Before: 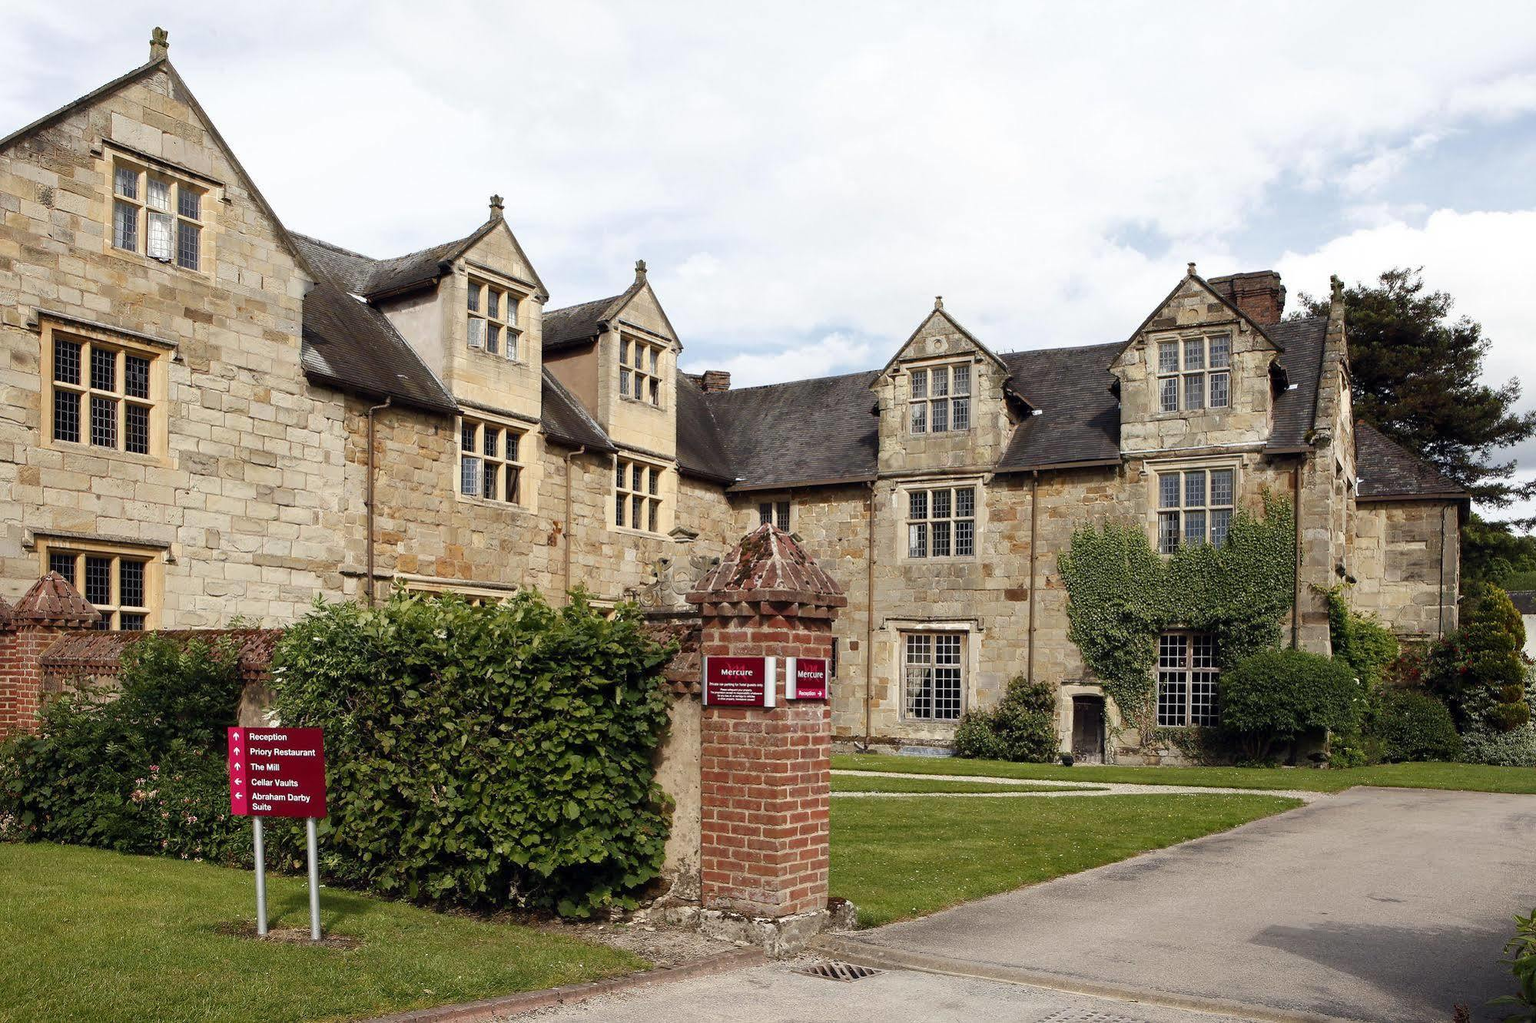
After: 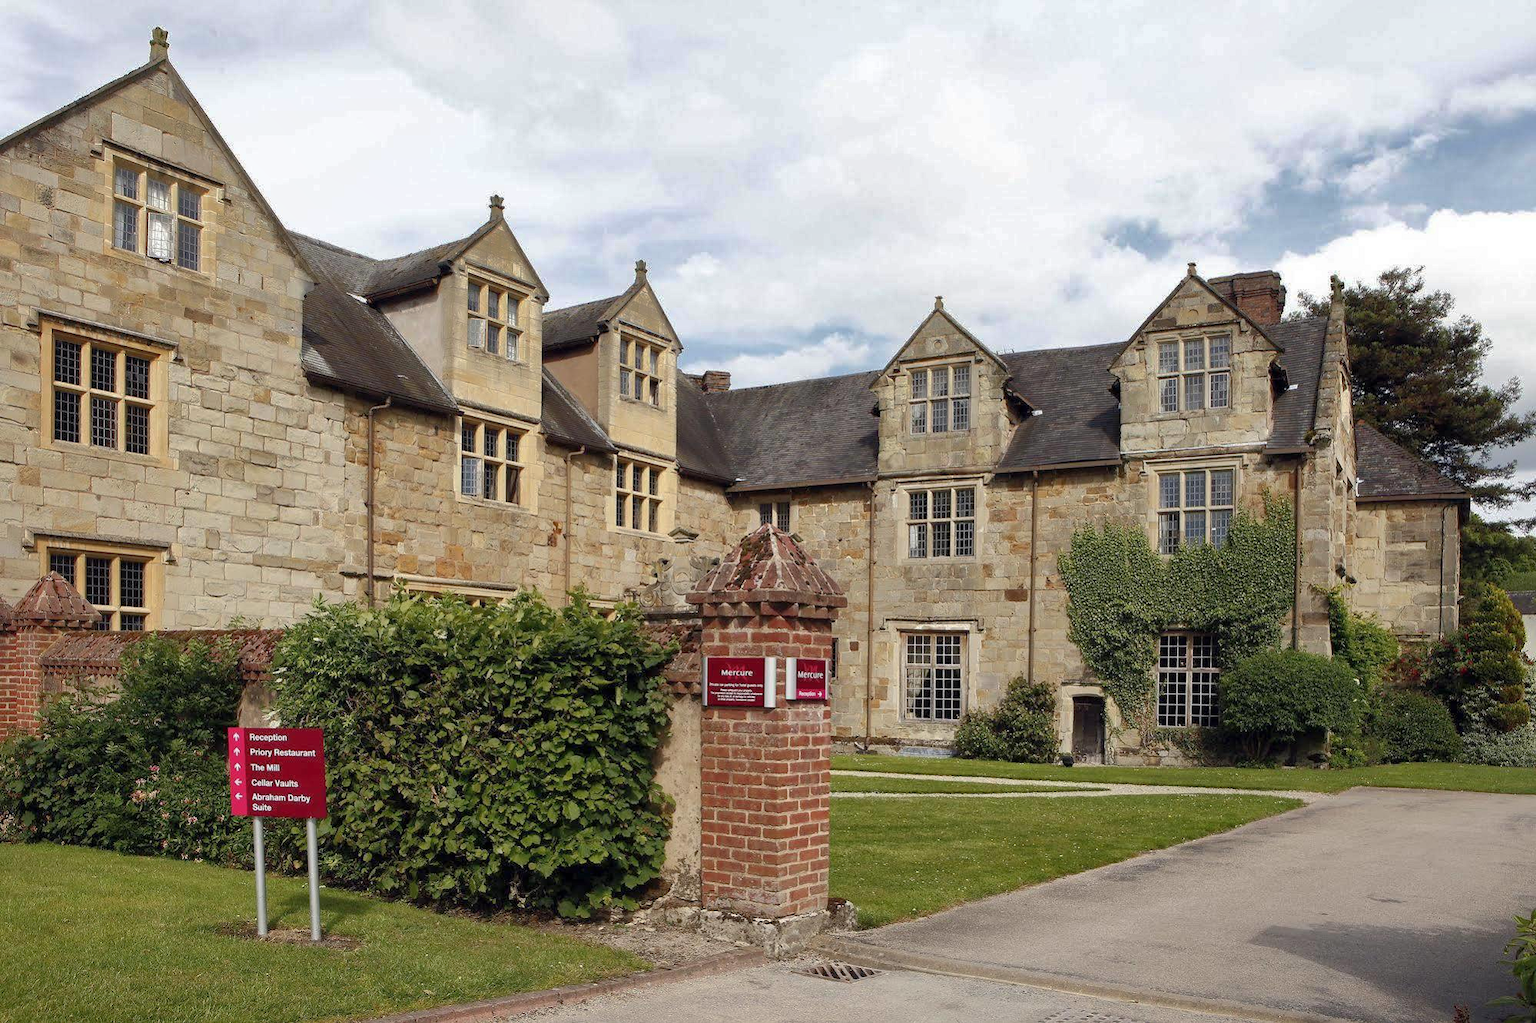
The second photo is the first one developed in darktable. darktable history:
shadows and highlights: highlights -59.74, highlights color adjustment 73.89%
